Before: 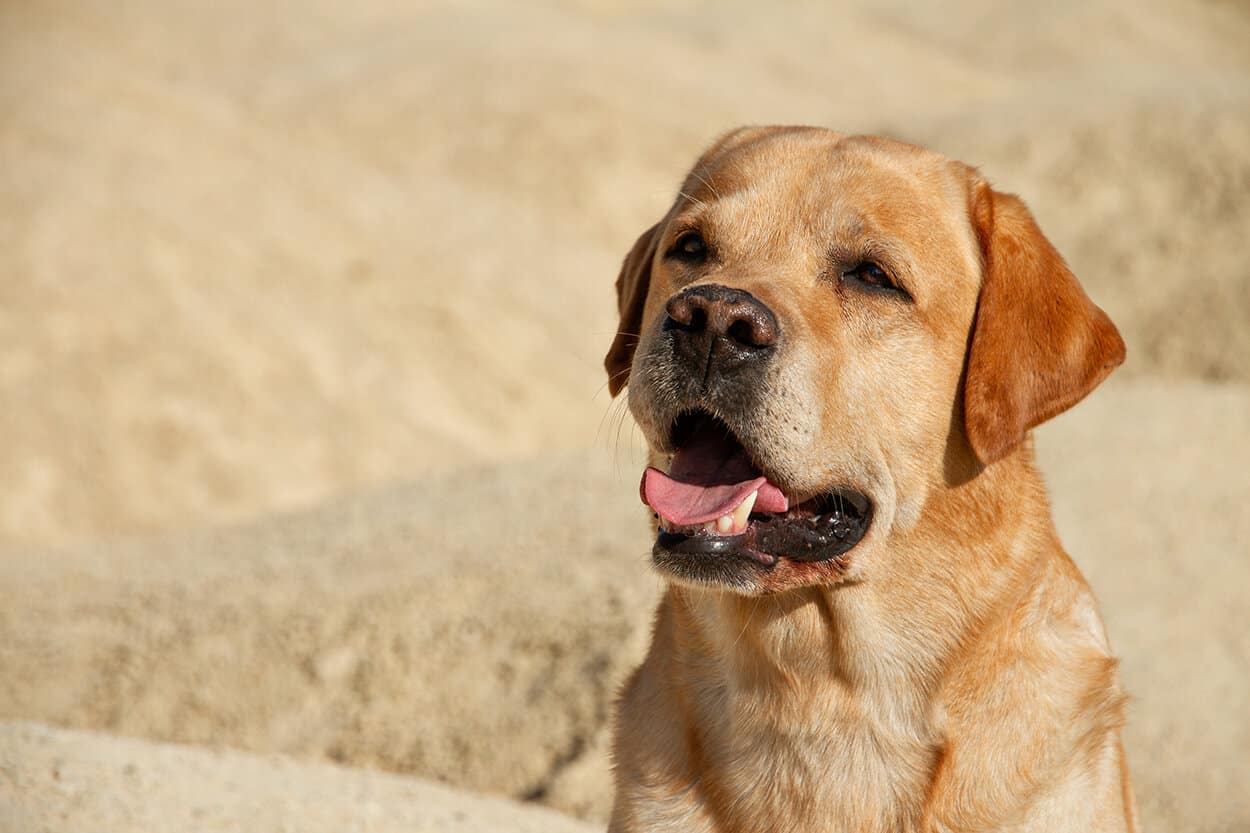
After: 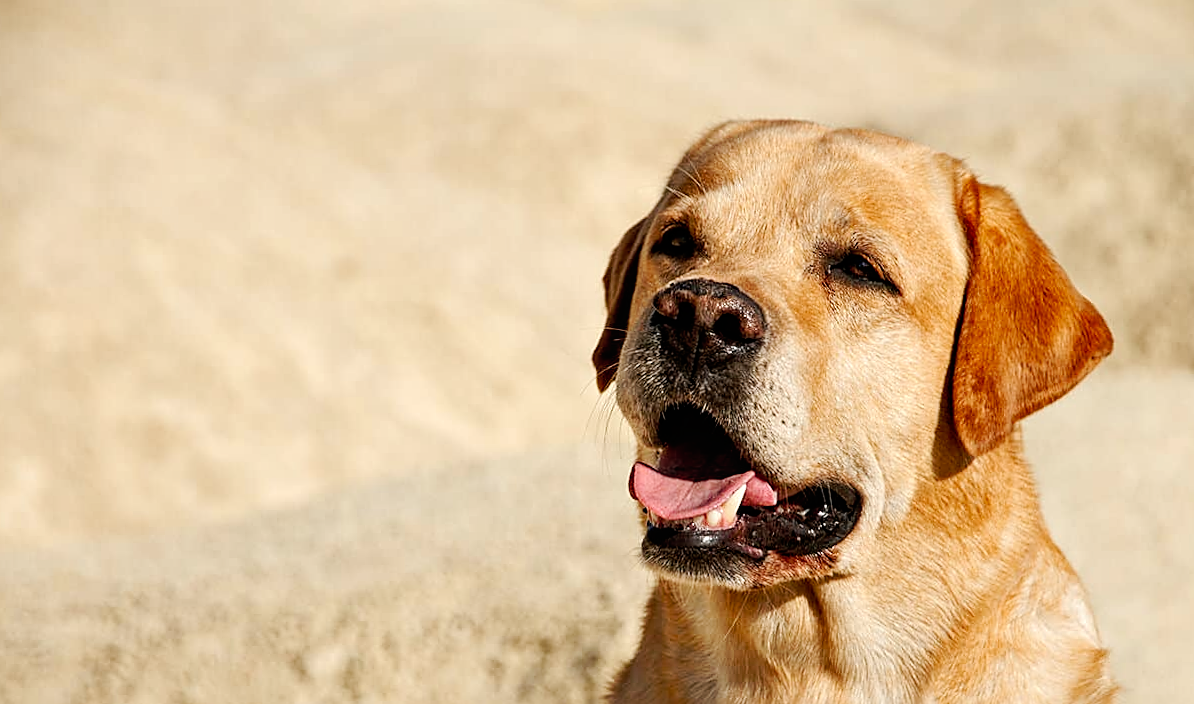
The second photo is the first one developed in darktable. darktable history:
crop and rotate: angle 0.48°, left 0.4%, right 2.832%, bottom 14.352%
shadows and highlights: shadows -11.94, white point adjustment 3.96, highlights 26.72
tone curve: curves: ch0 [(0, 0.019) (0.11, 0.036) (0.259, 0.214) (0.378, 0.365) (0.499, 0.529) (1, 1)], preserve colors none
sharpen: on, module defaults
local contrast: highlights 105%, shadows 100%, detail 120%, midtone range 0.2
